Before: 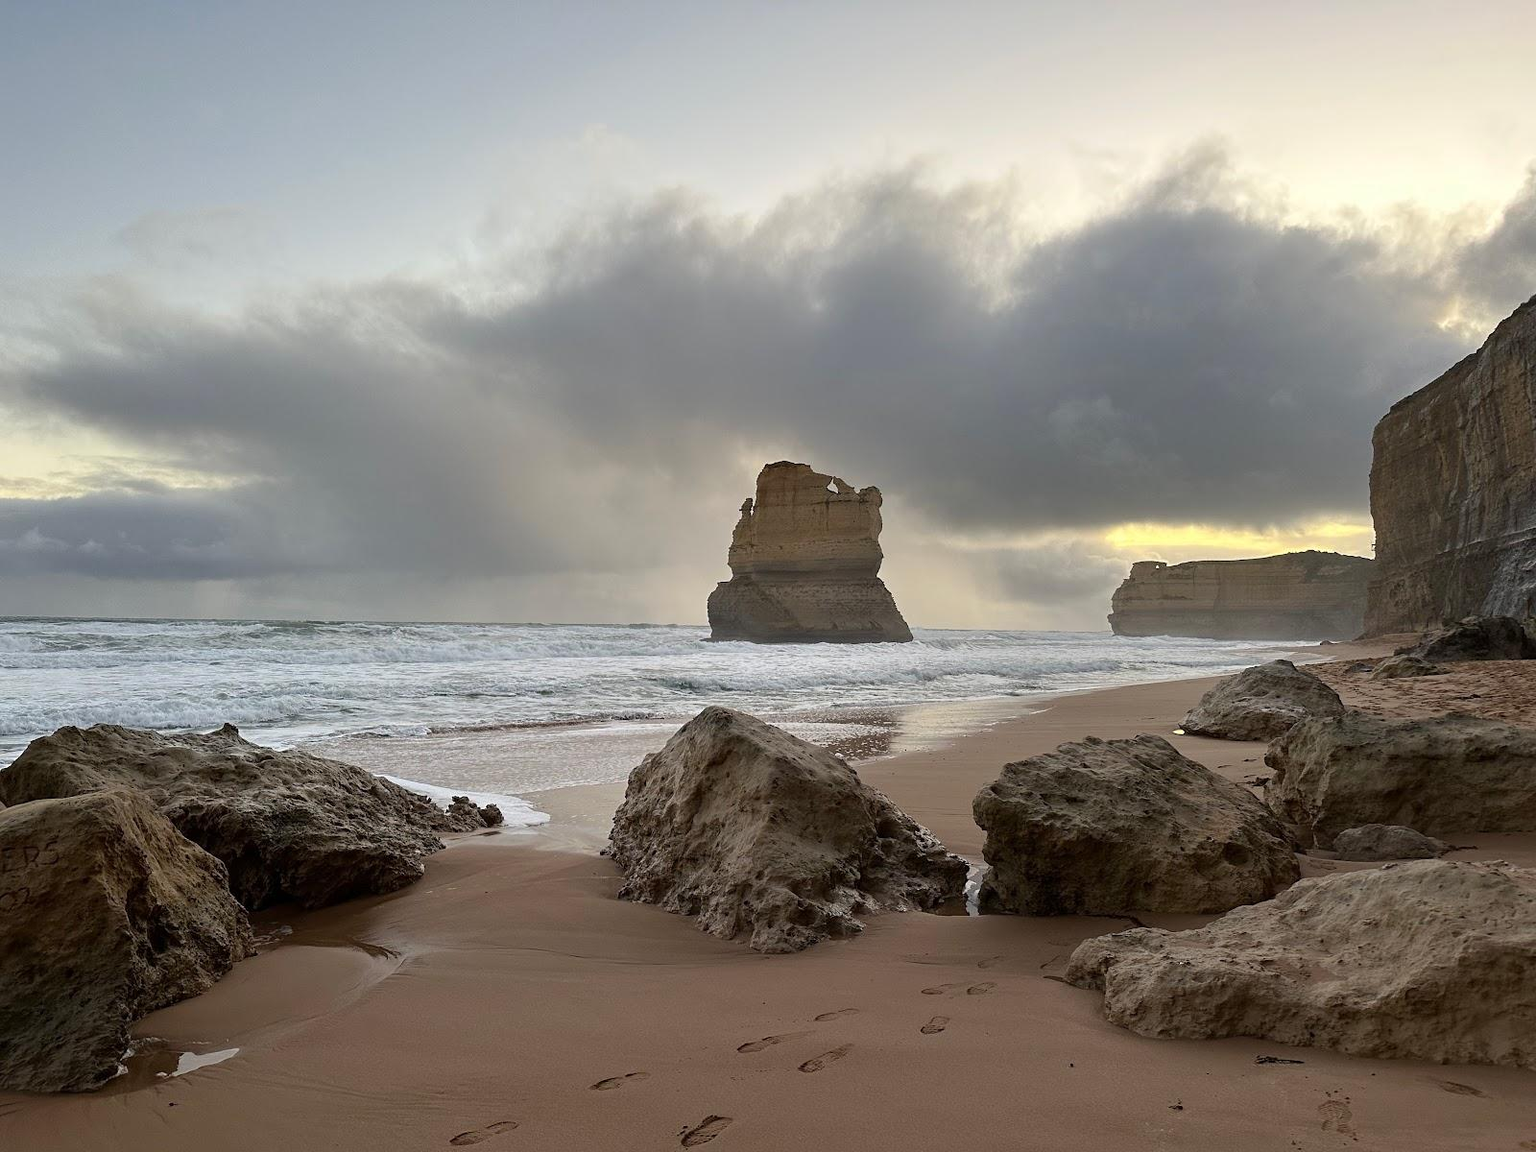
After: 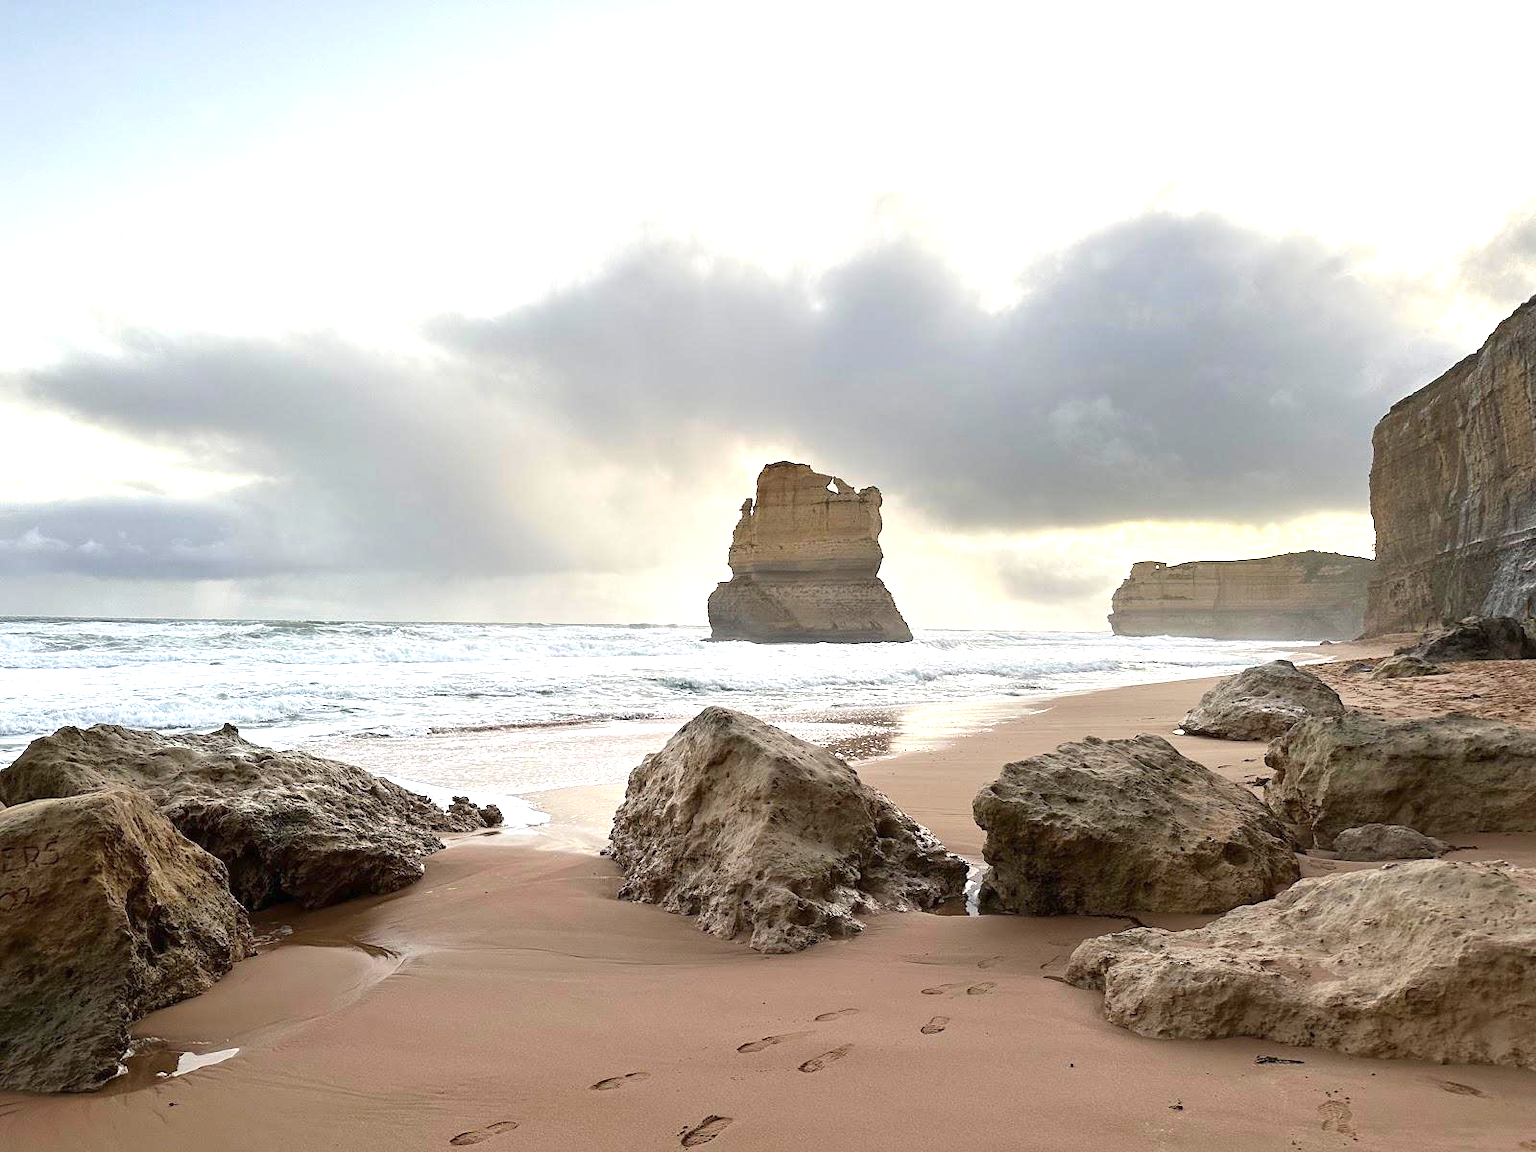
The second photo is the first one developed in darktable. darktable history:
exposure: black level correction 0, exposure 1.098 EV, compensate exposure bias true, compensate highlight preservation false
tone equalizer: on, module defaults
levels: levels [0, 0.476, 0.951]
